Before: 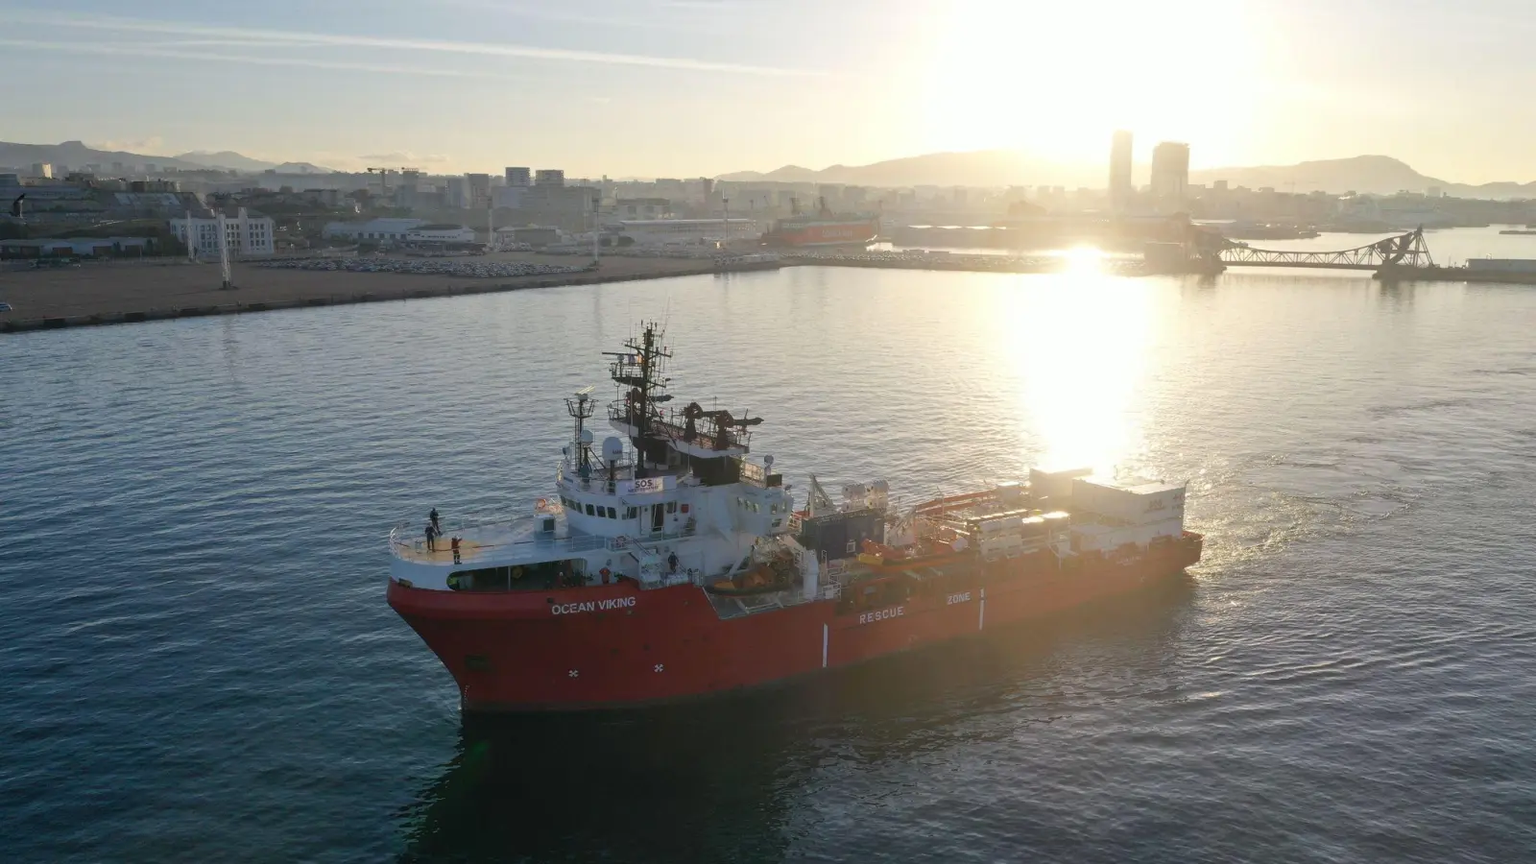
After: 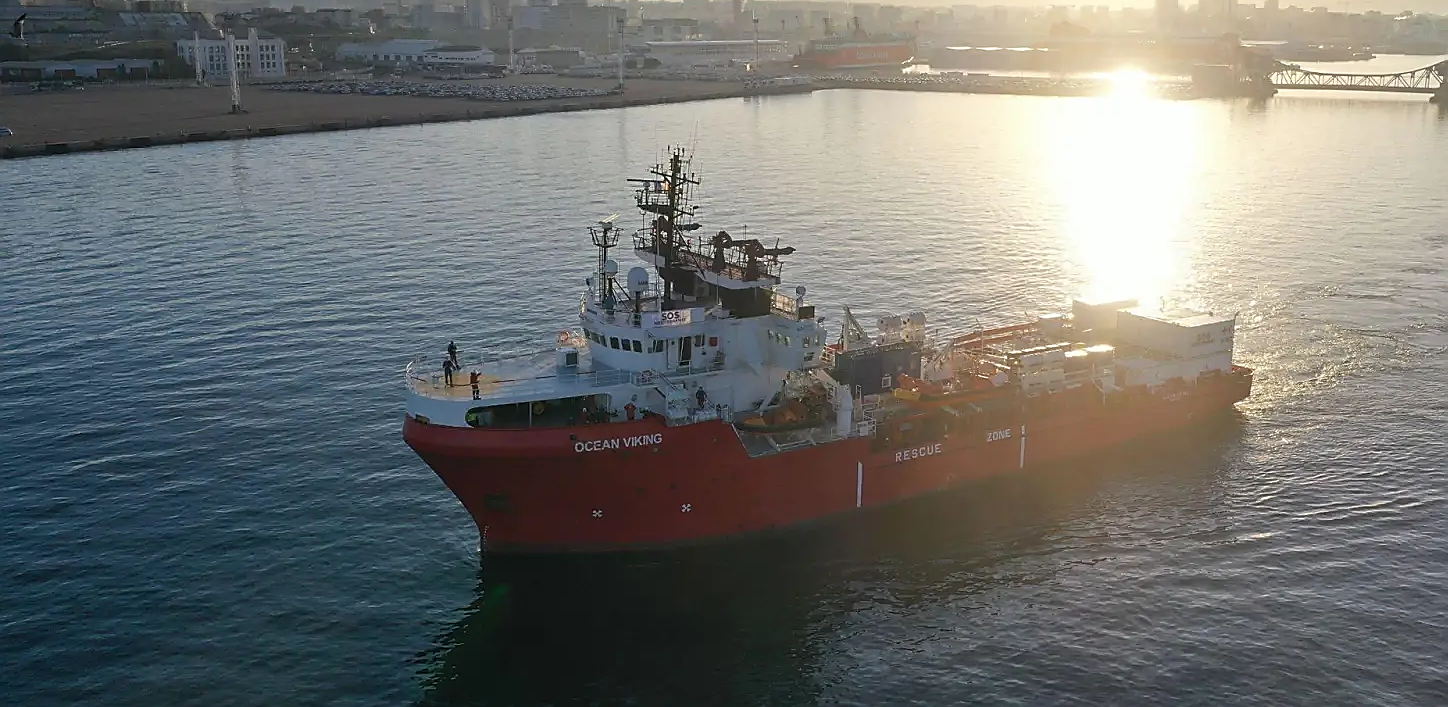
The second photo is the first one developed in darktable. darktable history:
crop: top 20.996%, right 9.441%, bottom 0.341%
sharpen: radius 1.419, amount 1.239, threshold 0.81
